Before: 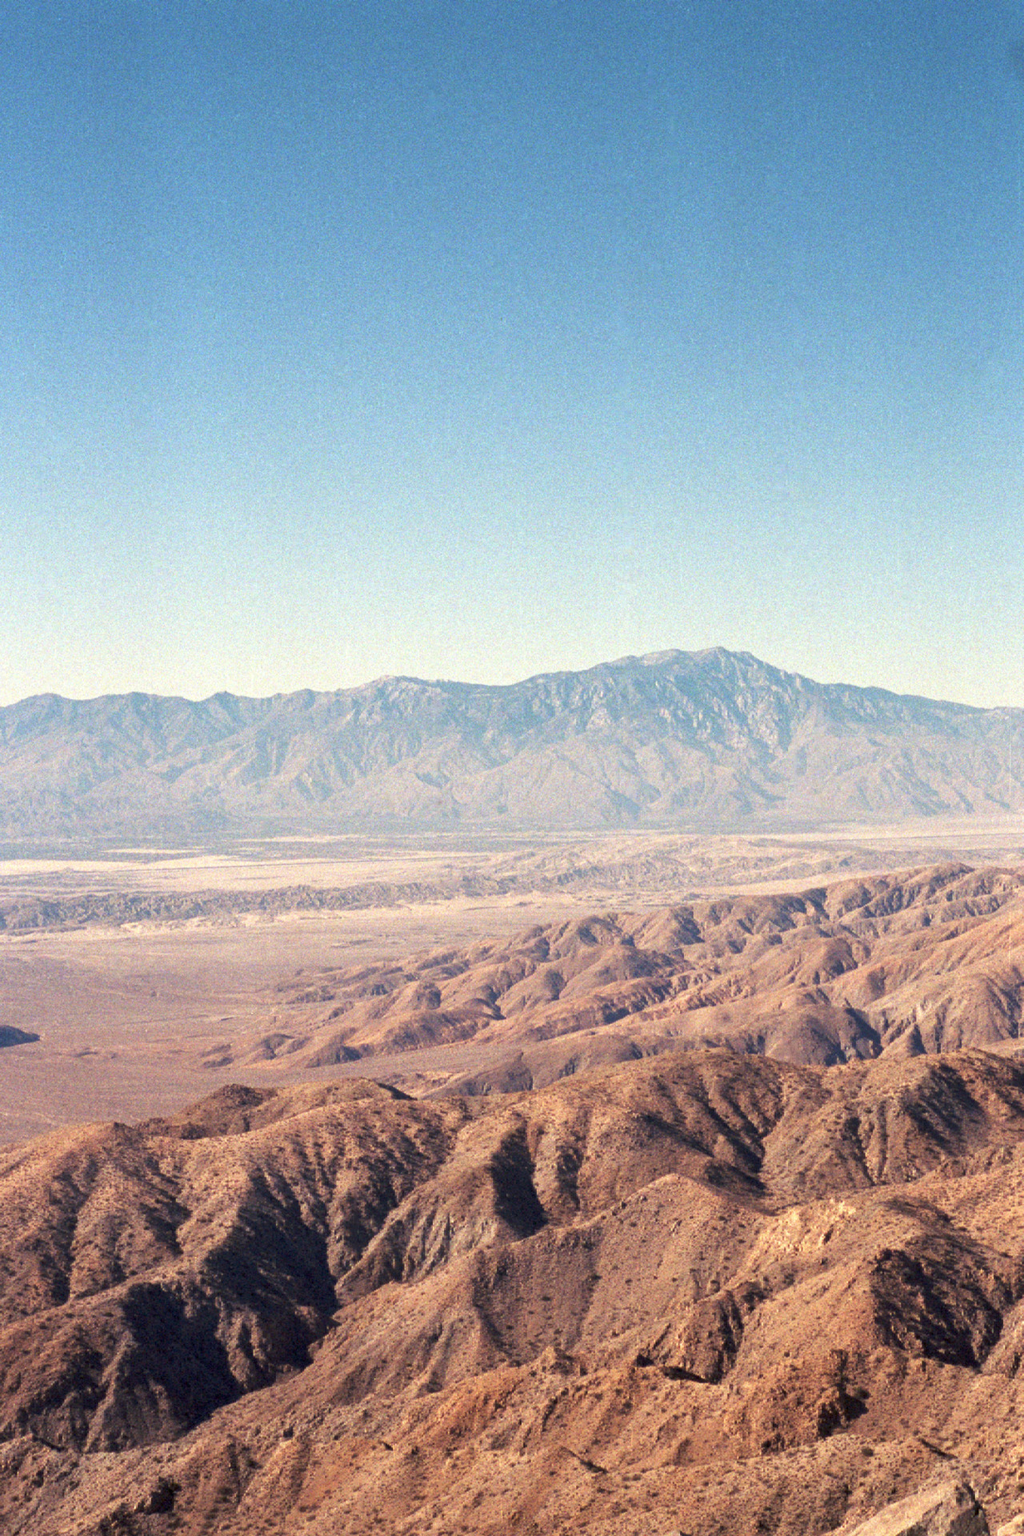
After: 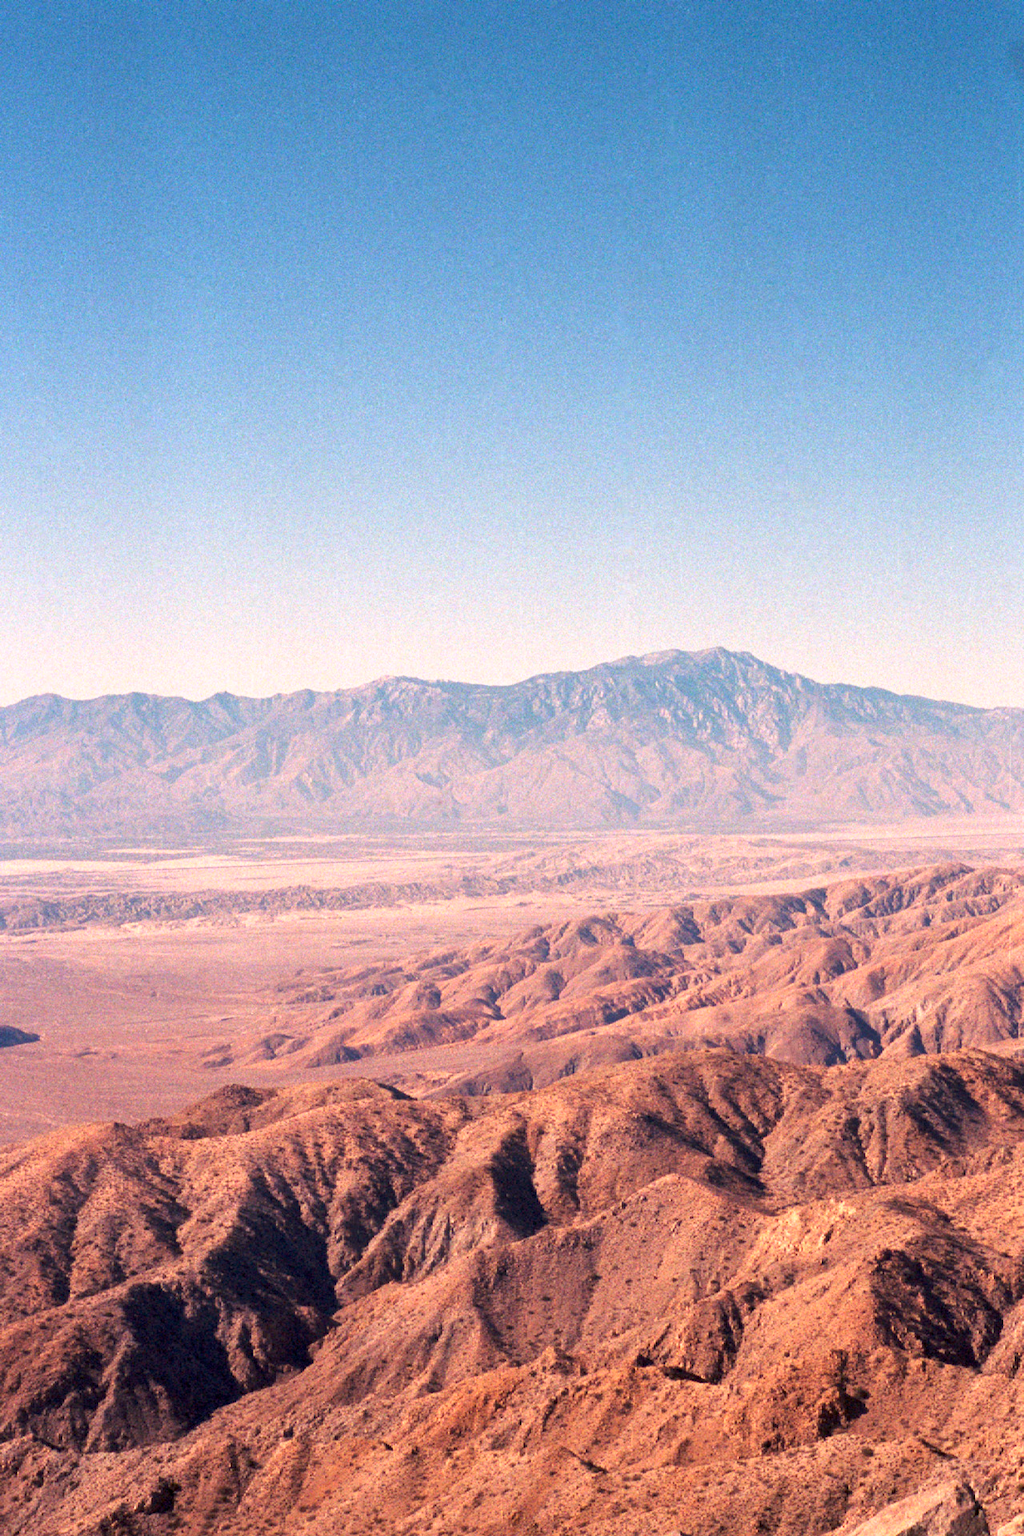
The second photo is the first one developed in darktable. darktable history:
color calibration: output R [1.063, -0.012, -0.003, 0], output B [-0.079, 0.047, 1, 0], gray › normalize channels true, illuminant as shot in camera, x 0.358, y 0.373, temperature 4628.91 K, gamut compression 0.014
color correction: highlights b* 2.93
